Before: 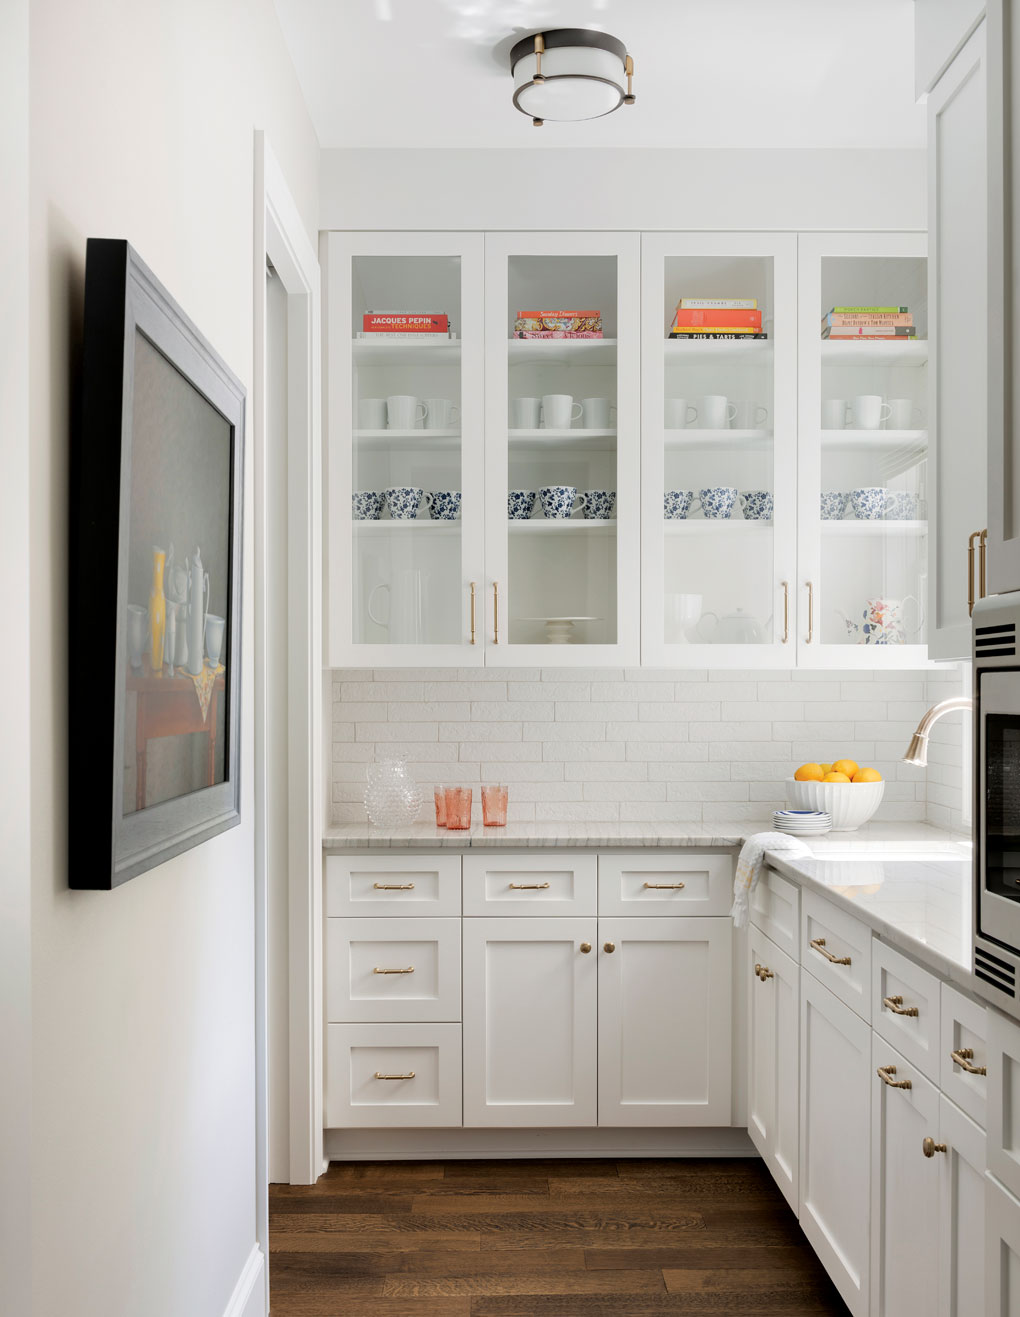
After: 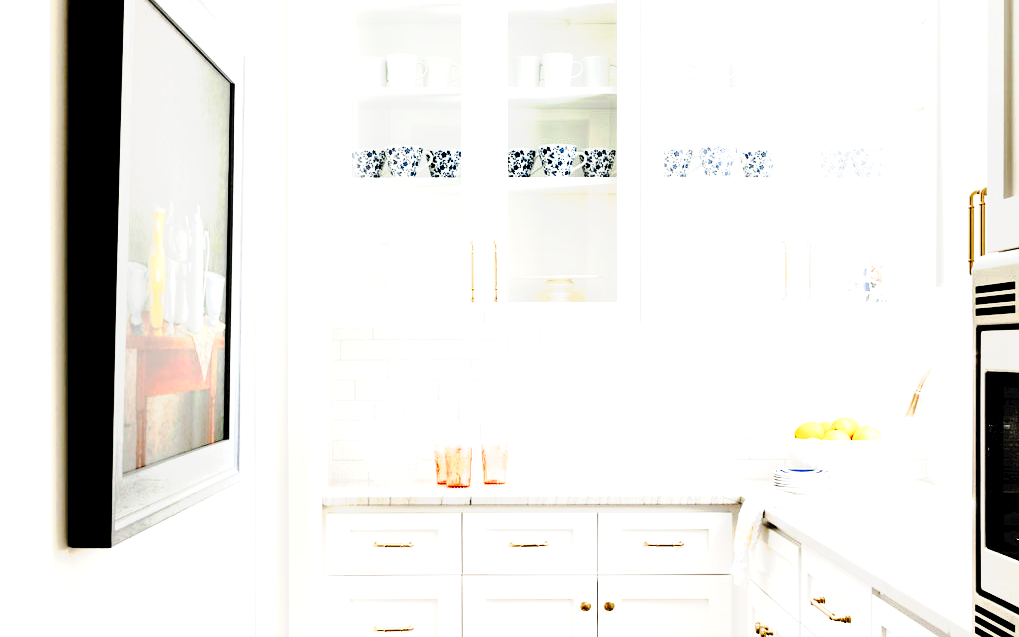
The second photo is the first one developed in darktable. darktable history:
rgb levels: levels [[0.034, 0.472, 0.904], [0, 0.5, 1], [0, 0.5, 1]]
exposure: black level correction 0, exposure 1.1 EV, compensate exposure bias true, compensate highlight preservation false
crop and rotate: top 26.056%, bottom 25.543%
tone curve: curves: ch0 [(0, 0) (0.003, 0.043) (0.011, 0.043) (0.025, 0.035) (0.044, 0.042) (0.069, 0.035) (0.1, 0.03) (0.136, 0.017) (0.177, 0.03) (0.224, 0.06) (0.277, 0.118) (0.335, 0.189) (0.399, 0.297) (0.468, 0.483) (0.543, 0.631) (0.623, 0.746) (0.709, 0.823) (0.801, 0.944) (0.898, 0.966) (1, 1)], preserve colors none
color balance rgb: perceptual saturation grading › global saturation 20%, perceptual saturation grading › highlights -25%, perceptual saturation grading › shadows 25%
